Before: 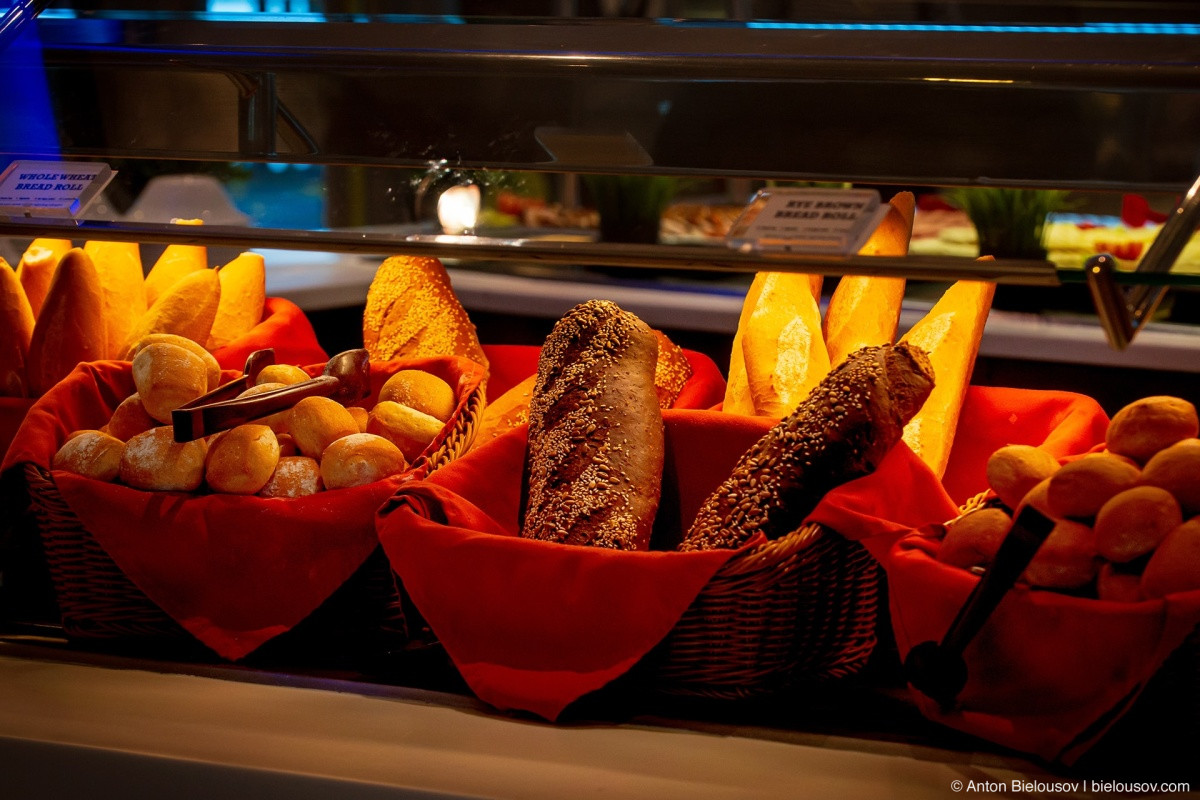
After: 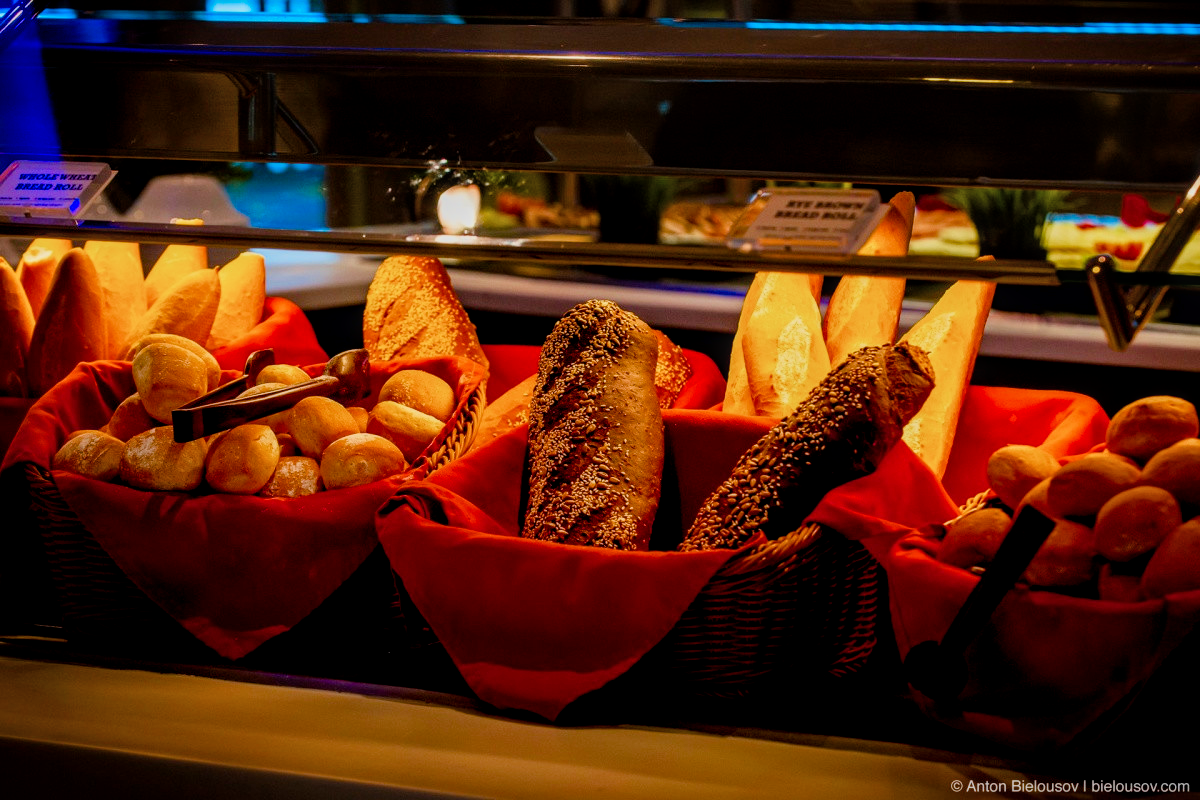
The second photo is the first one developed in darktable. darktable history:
filmic rgb: black relative exposure -7.65 EV, white relative exposure 4.56 EV, hardness 3.61, color science v6 (2022)
local contrast: on, module defaults
tone equalizer: on, module defaults
color balance rgb: perceptual saturation grading › global saturation 25%, perceptual saturation grading › highlights -50%, perceptual saturation grading › shadows 30%, perceptual brilliance grading › global brilliance 12%, global vibrance 20%
color zones: curves: ch1 [(0.25, 0.5) (0.747, 0.71)]
graduated density: rotation -180°, offset 27.42
